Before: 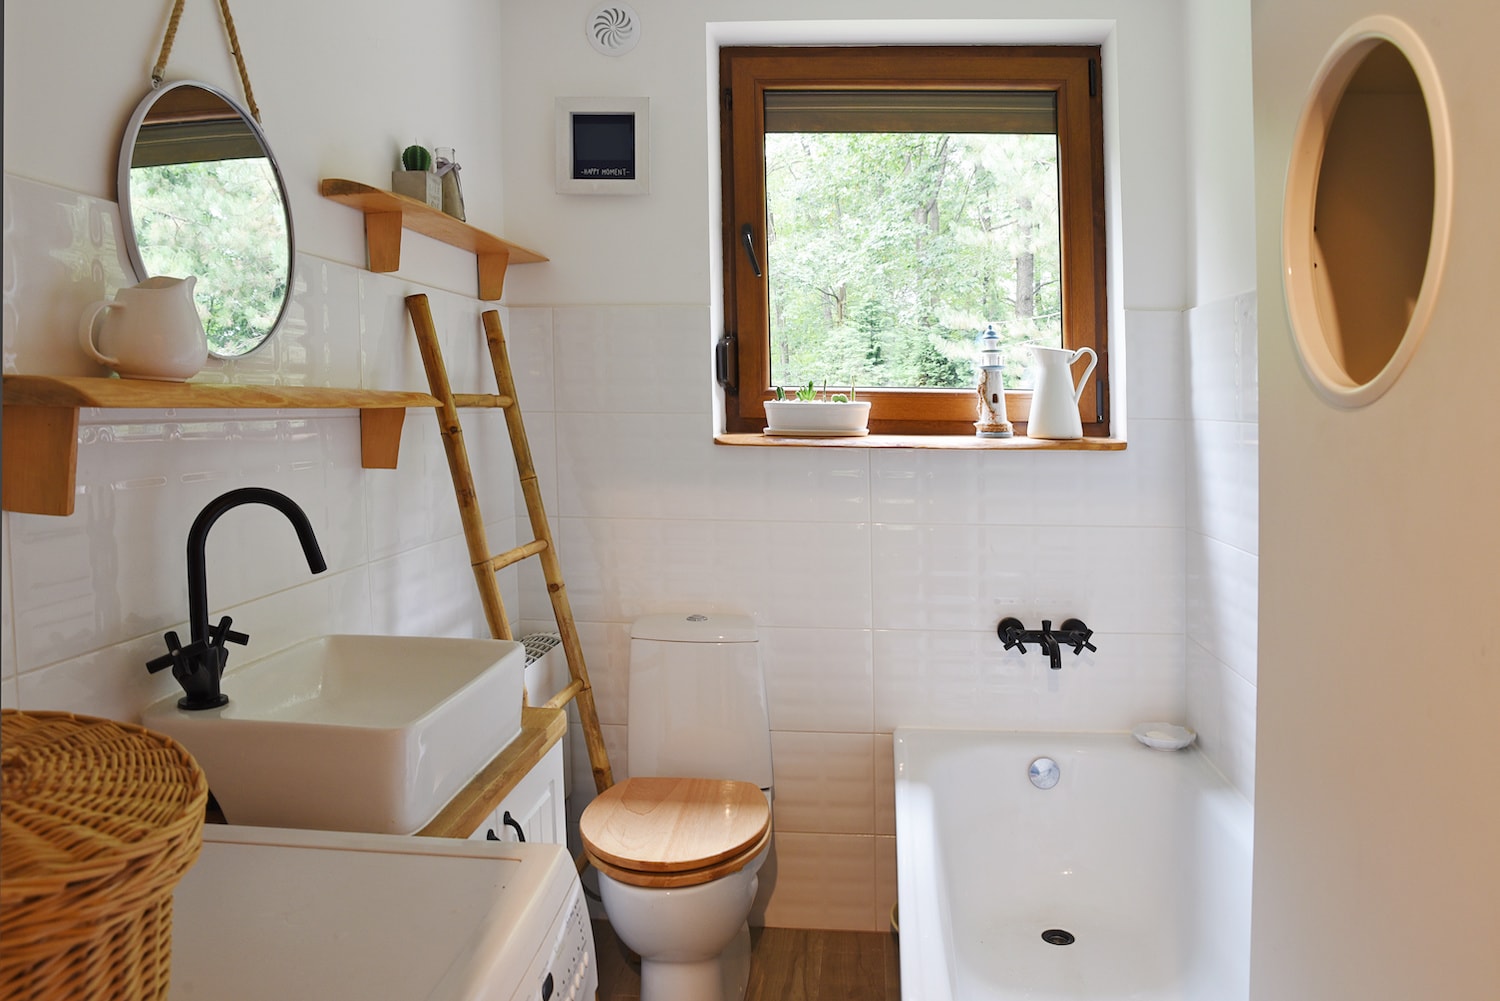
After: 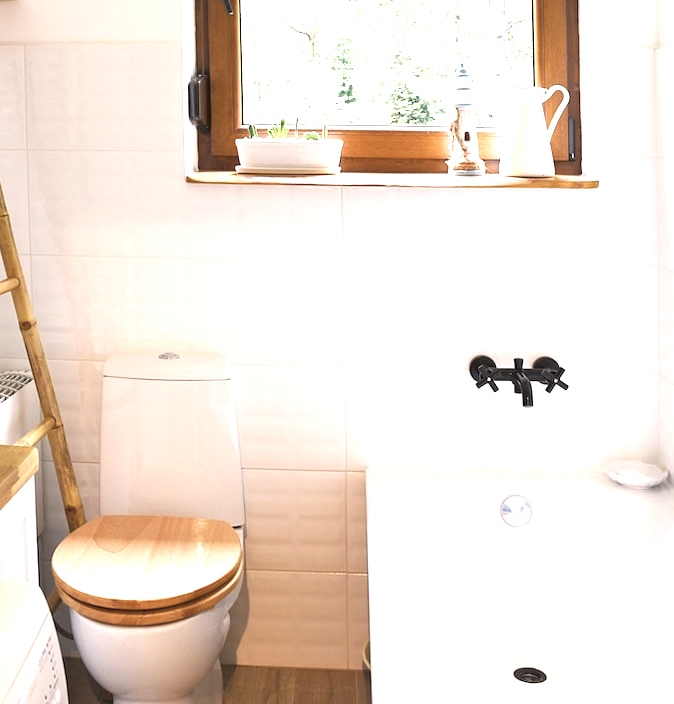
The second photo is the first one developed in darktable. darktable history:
color correction: highlights a* 5.56, highlights b* 5.2, saturation 0.646
exposure: black level correction 0, exposure 1.198 EV, compensate highlight preservation false
color balance rgb: perceptual saturation grading › global saturation 9.584%, global vibrance 20%
crop: left 35.24%, top 26.243%, right 19.803%, bottom 3.352%
